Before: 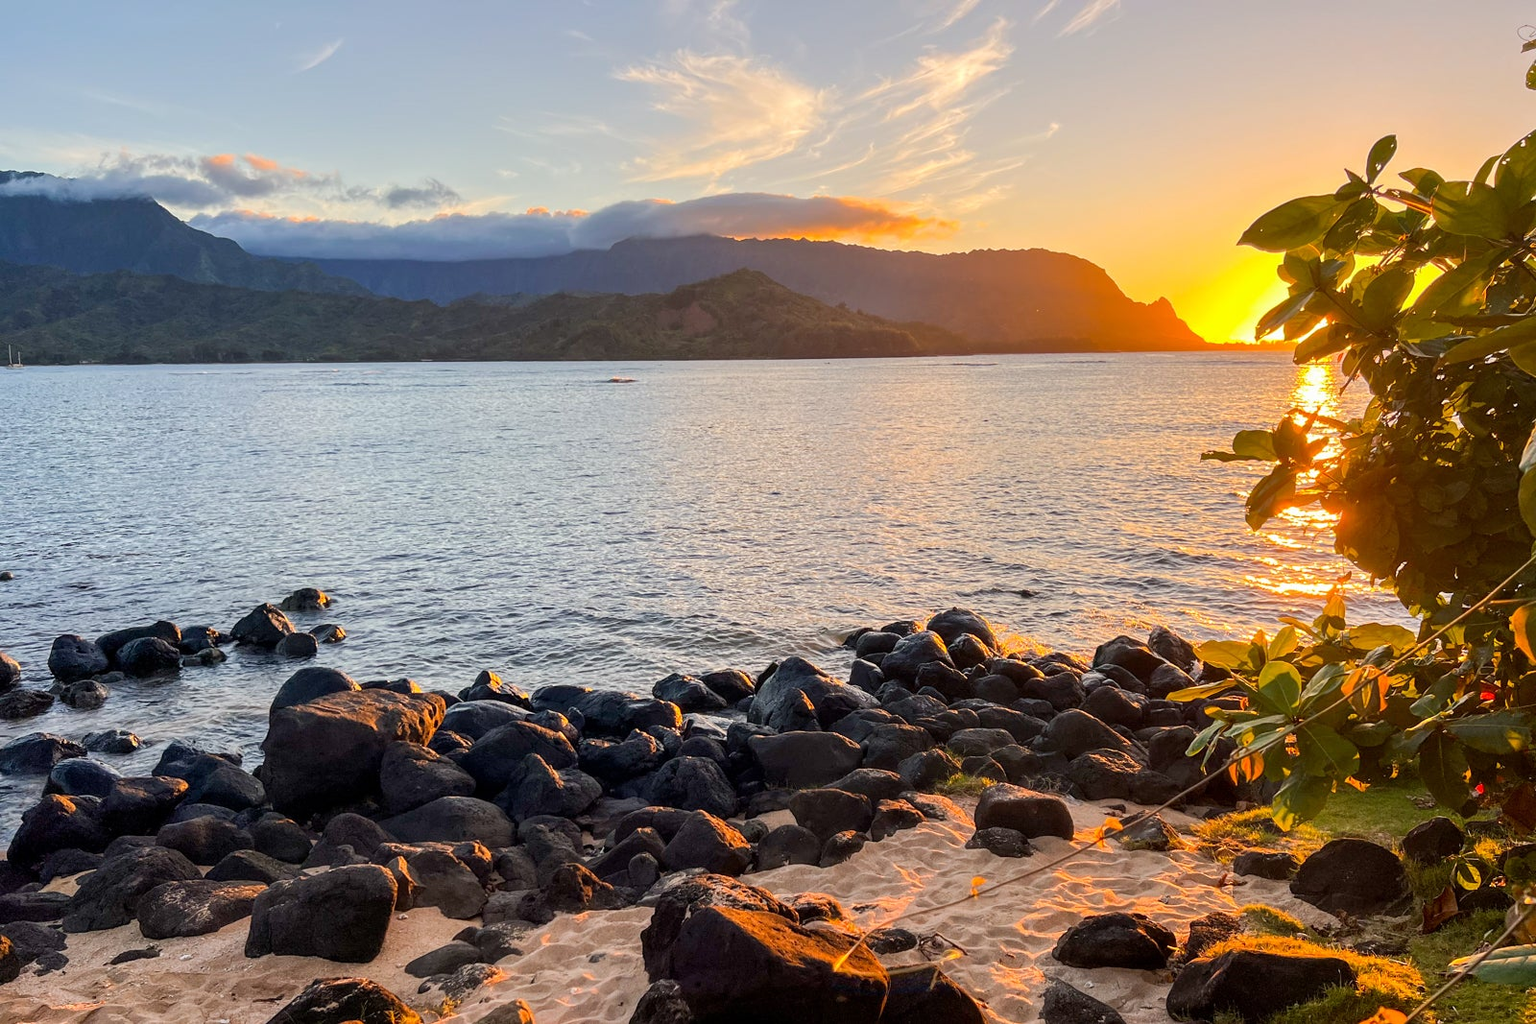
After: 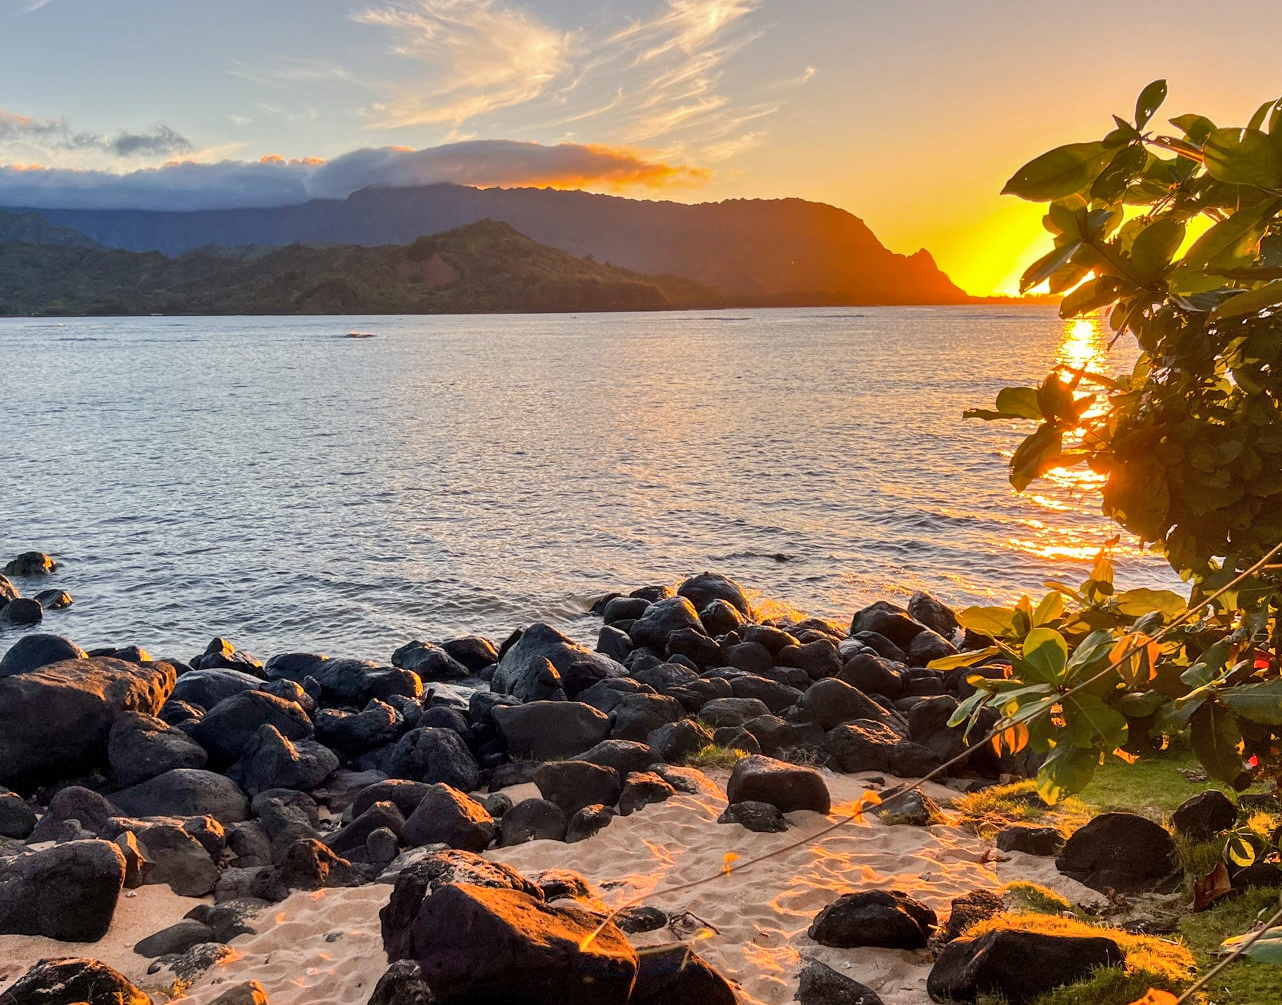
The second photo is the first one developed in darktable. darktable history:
shadows and highlights: low approximation 0.01, soften with gaussian
crop and rotate: left 18.016%, top 5.768%, right 1.823%
